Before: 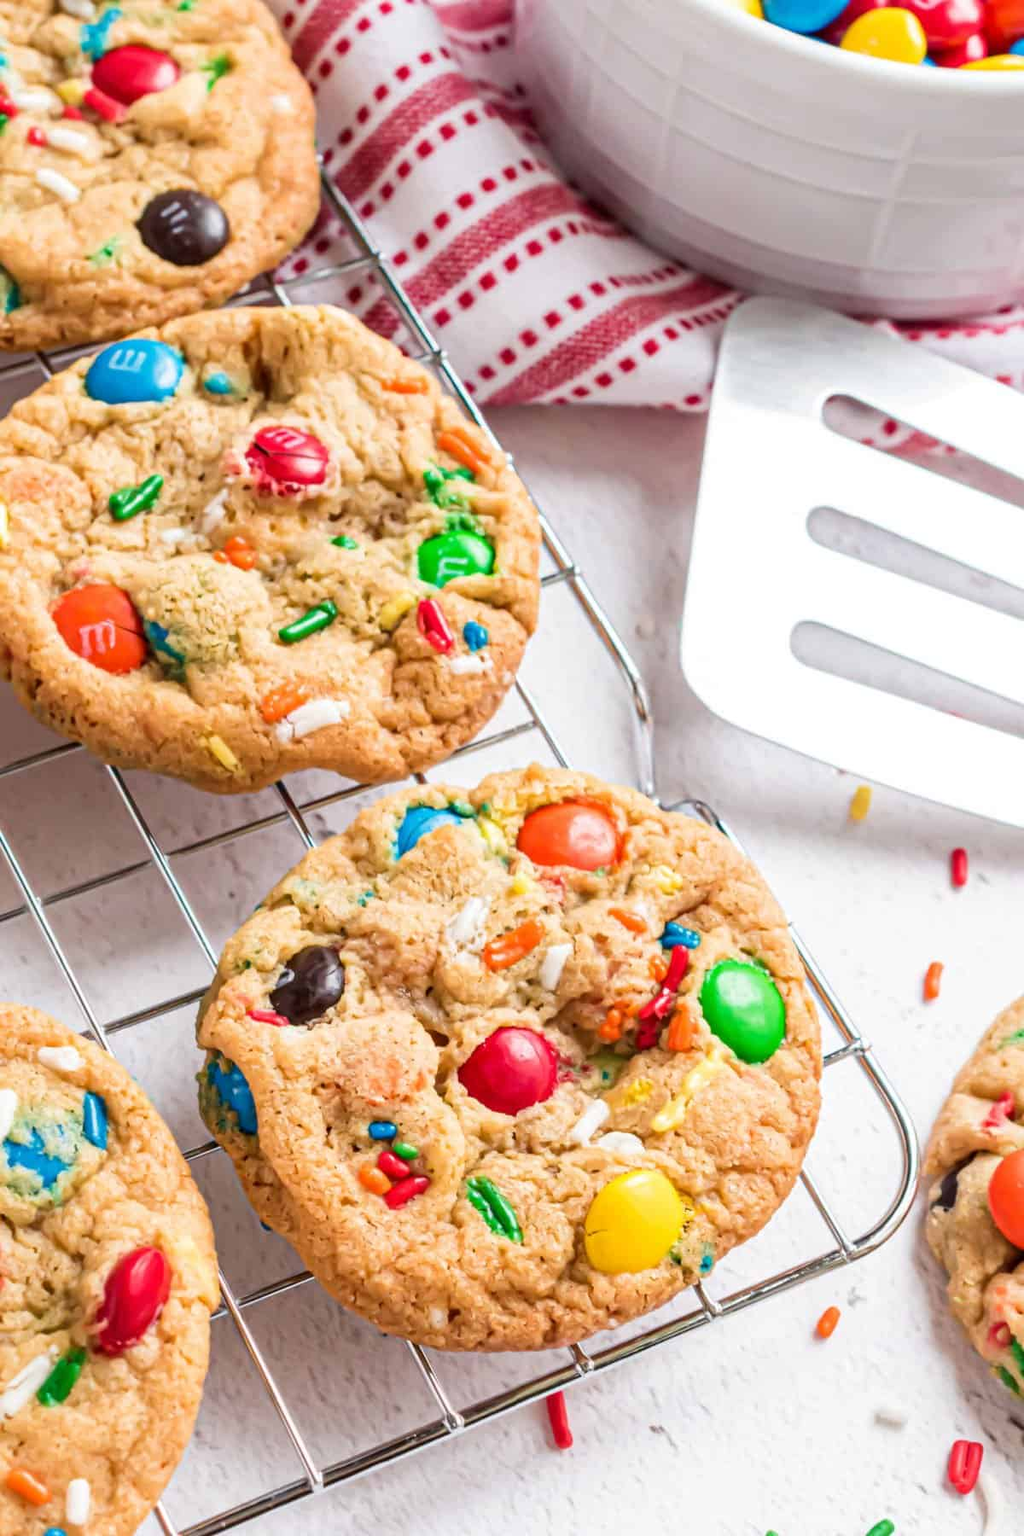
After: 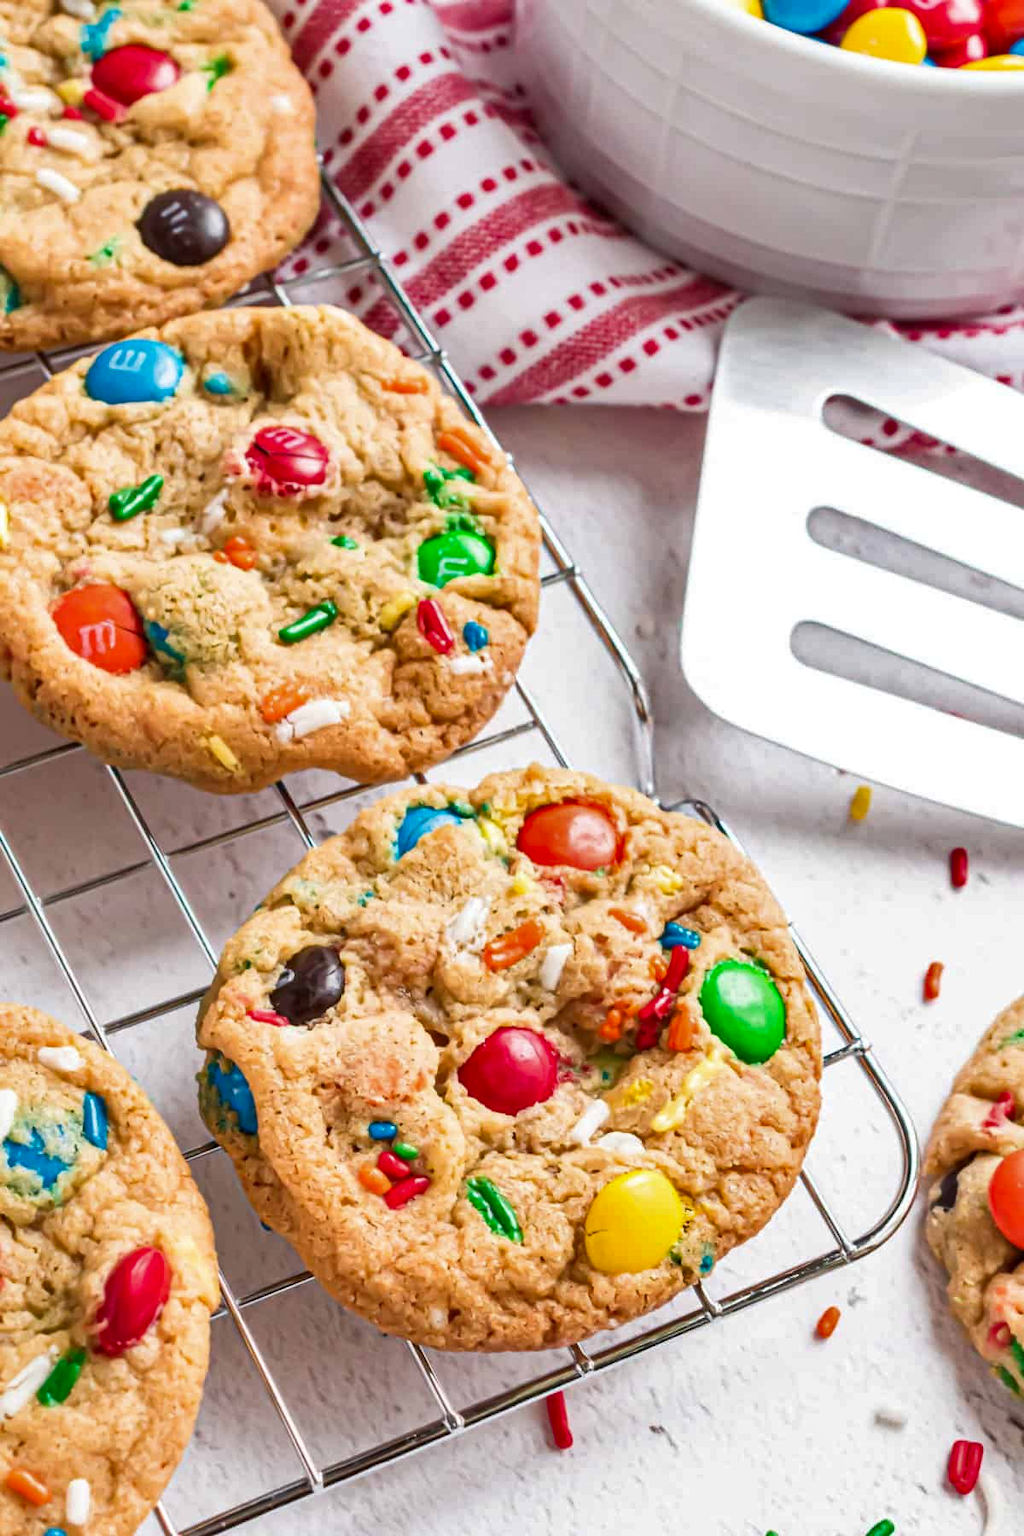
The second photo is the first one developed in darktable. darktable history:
shadows and highlights: shadows 25.52, highlights -48.09, soften with gaussian
